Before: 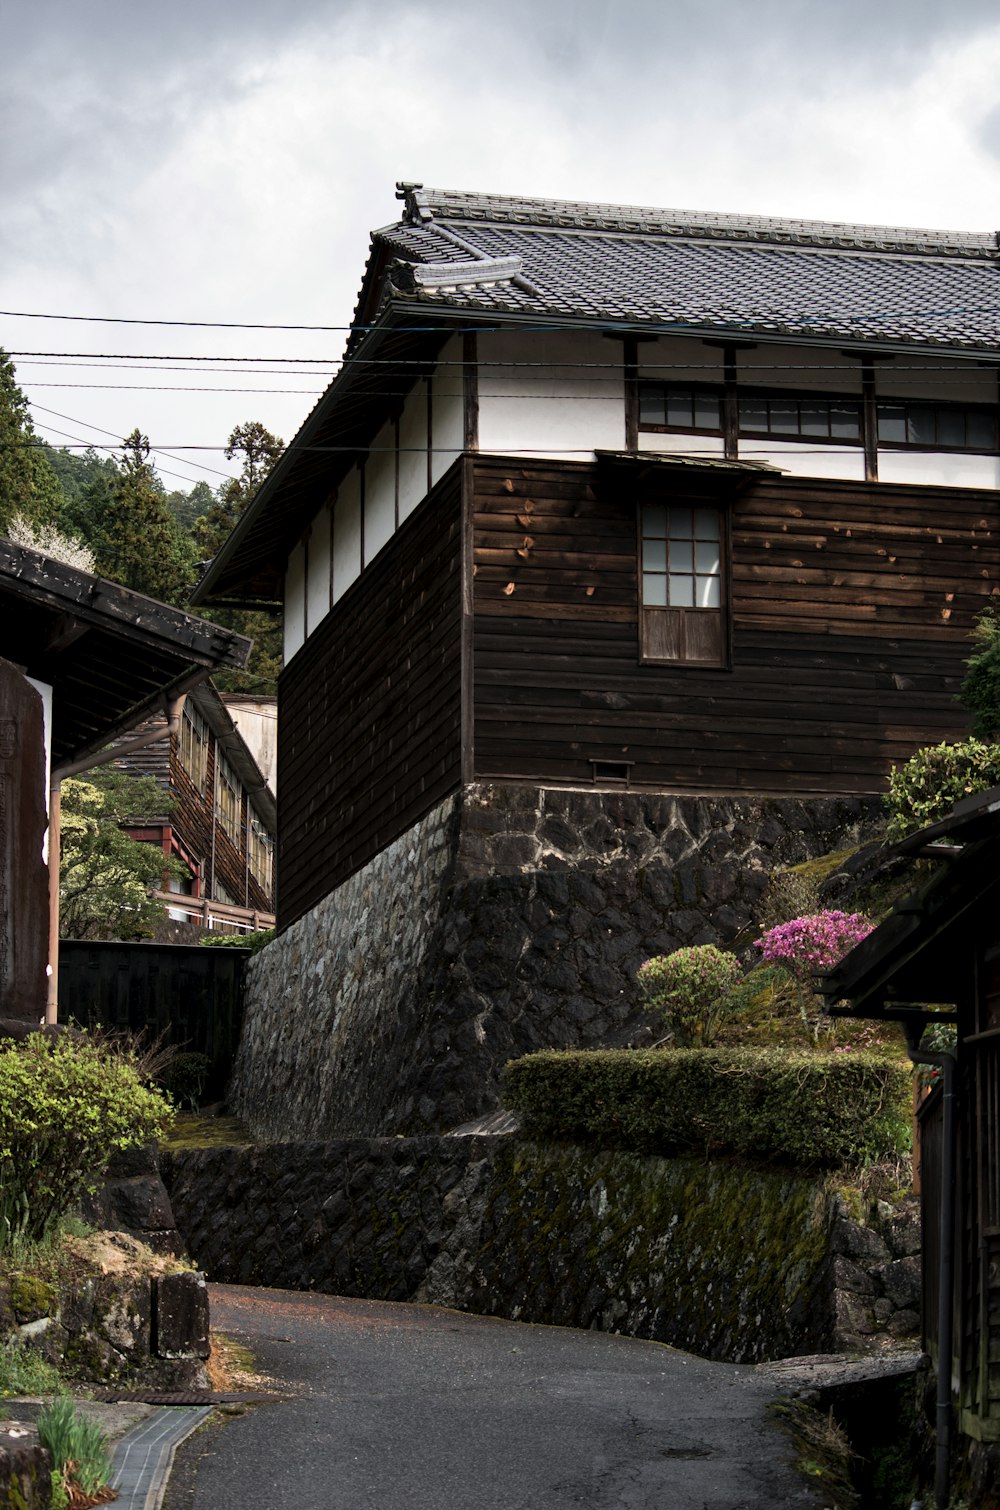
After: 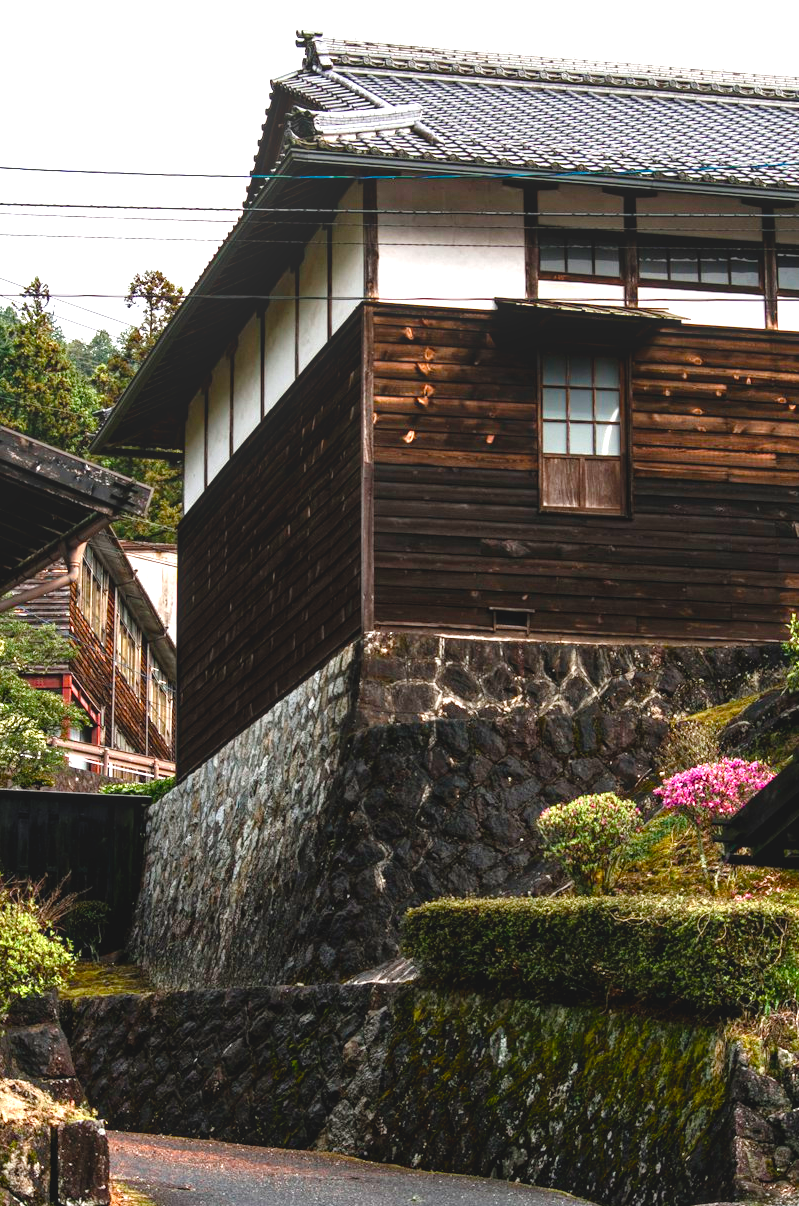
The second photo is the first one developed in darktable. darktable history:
color balance rgb: perceptual saturation grading › global saturation 20%, perceptual saturation grading › highlights -25%, perceptual saturation grading › shadows 50%
crop and rotate: left 10.071%, top 10.071%, right 10.02%, bottom 10.02%
exposure: black level correction -0.005, exposure 1.002 EV, compensate highlight preservation false
local contrast: on, module defaults
